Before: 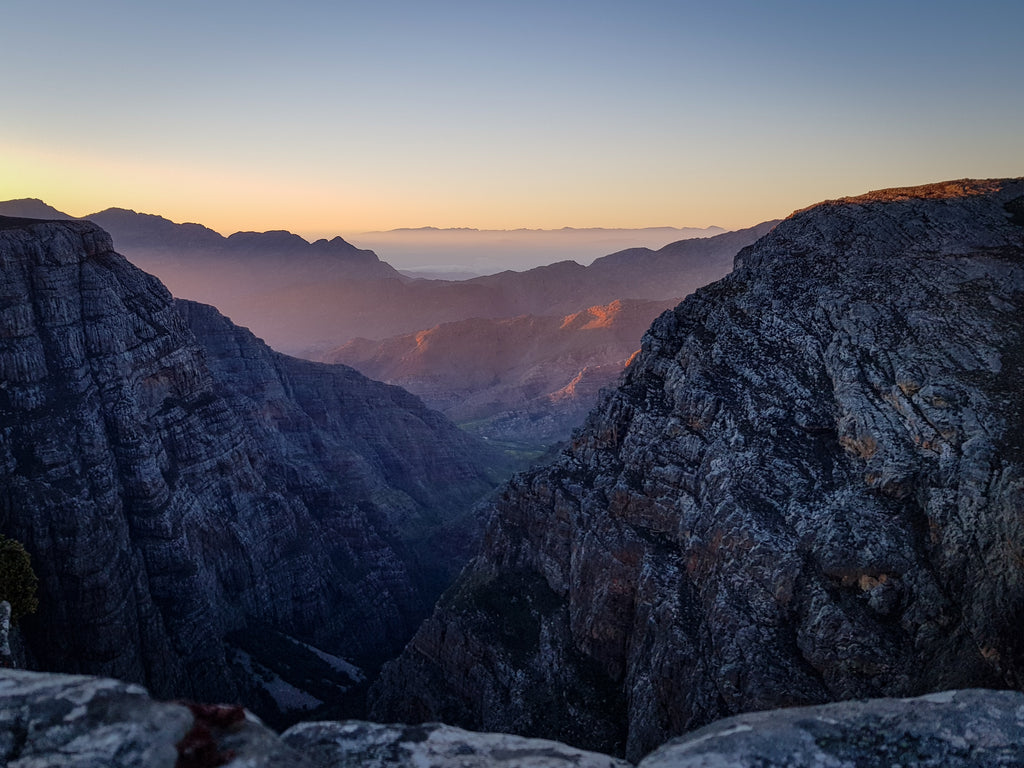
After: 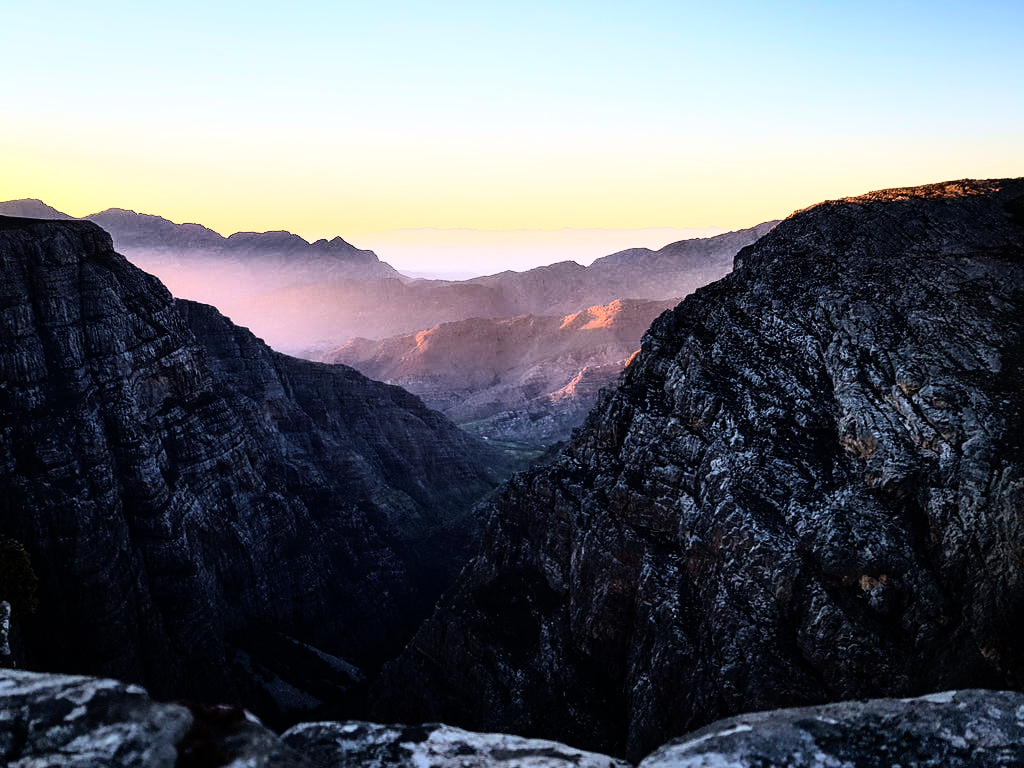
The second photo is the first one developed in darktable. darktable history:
rgb curve: curves: ch0 [(0, 0) (0.21, 0.15) (0.24, 0.21) (0.5, 0.75) (0.75, 0.96) (0.89, 0.99) (1, 1)]; ch1 [(0, 0.02) (0.21, 0.13) (0.25, 0.2) (0.5, 0.67) (0.75, 0.9) (0.89, 0.97) (1, 1)]; ch2 [(0, 0.02) (0.21, 0.13) (0.25, 0.2) (0.5, 0.67) (0.75, 0.9) (0.89, 0.97) (1, 1)], compensate middle gray true
tone equalizer: -8 EV 0.001 EV, -7 EV -0.002 EV, -6 EV 0.002 EV, -5 EV -0.03 EV, -4 EV -0.116 EV, -3 EV -0.169 EV, -2 EV 0.24 EV, -1 EV 0.702 EV, +0 EV 0.493 EV
